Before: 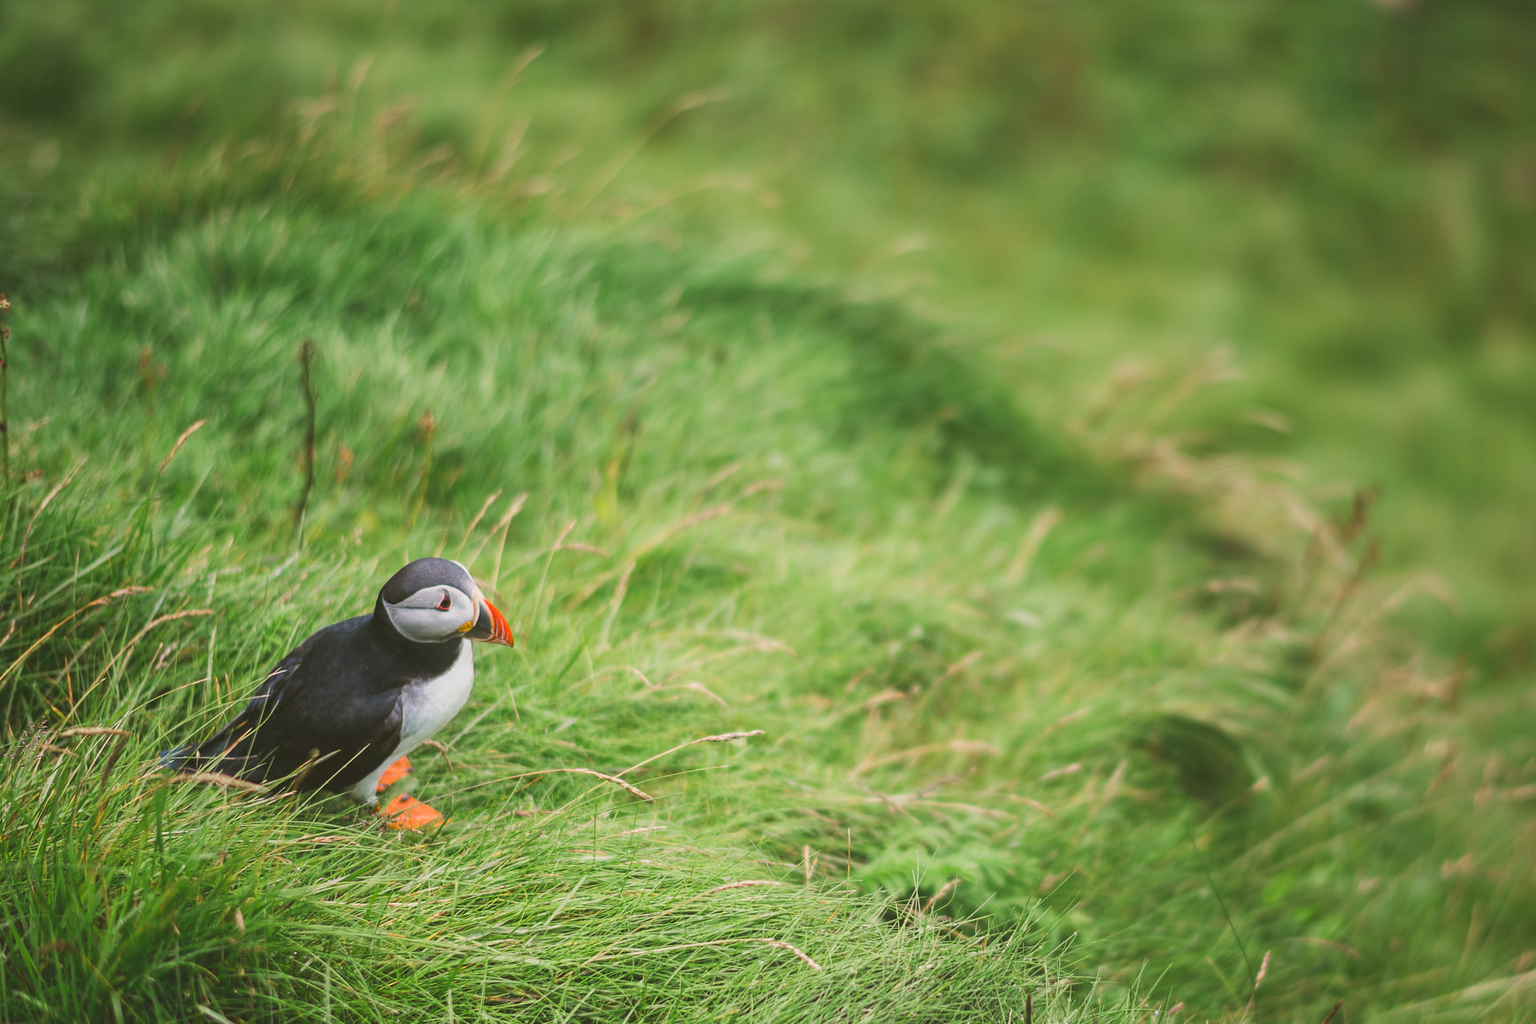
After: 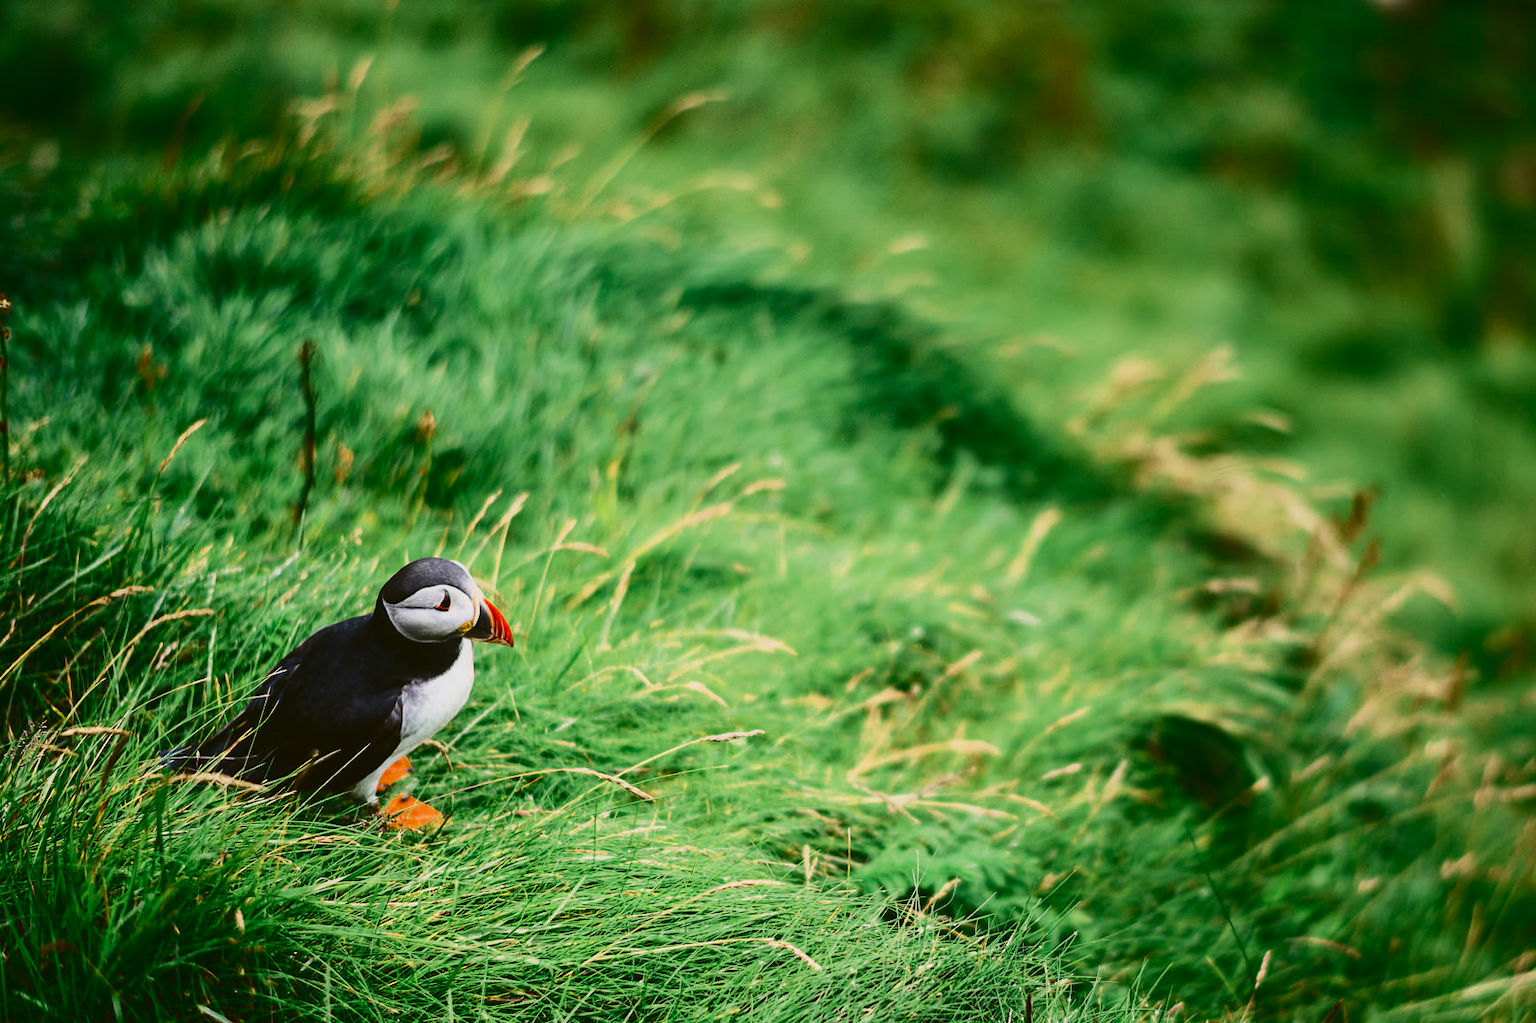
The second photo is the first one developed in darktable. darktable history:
tone curve: curves: ch0 [(0, 0.021) (0.104, 0.093) (0.236, 0.234) (0.456, 0.566) (0.647, 0.78) (0.864, 0.9) (1, 0.932)]; ch1 [(0, 0) (0.353, 0.344) (0.43, 0.401) (0.479, 0.476) (0.502, 0.504) (0.544, 0.534) (0.566, 0.566) (0.612, 0.621) (0.657, 0.679) (1, 1)]; ch2 [(0, 0) (0.34, 0.314) (0.434, 0.43) (0.5, 0.498) (0.528, 0.536) (0.56, 0.576) (0.595, 0.638) (0.644, 0.729) (1, 1)], color space Lab, independent channels, preserve colors none
color zones: curves: ch0 [(0, 0.5) (0.125, 0.4) (0.25, 0.5) (0.375, 0.4) (0.5, 0.4) (0.625, 0.35) (0.75, 0.35) (0.875, 0.5)]; ch1 [(0, 0.35) (0.125, 0.45) (0.25, 0.35) (0.375, 0.35) (0.5, 0.35) (0.625, 0.35) (0.75, 0.45) (0.875, 0.35)]; ch2 [(0, 0.6) (0.125, 0.5) (0.25, 0.5) (0.375, 0.6) (0.5, 0.6) (0.625, 0.5) (0.75, 0.5) (0.875, 0.5)]
contrast brightness saturation: contrast 0.19, brightness -0.24, saturation 0.11
